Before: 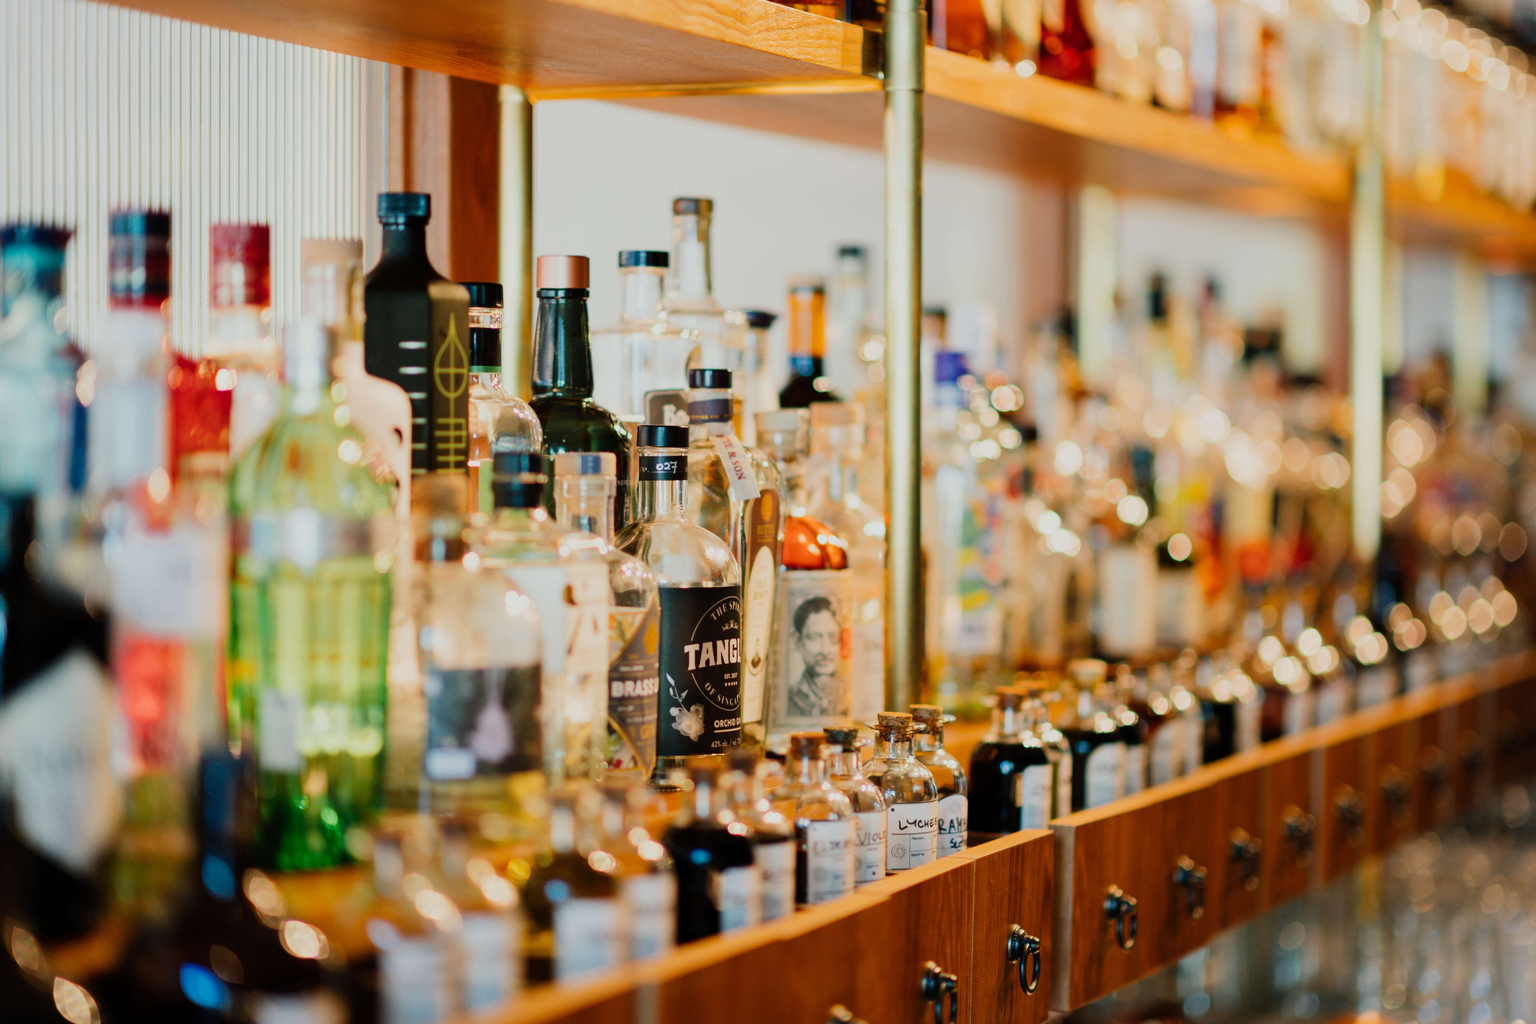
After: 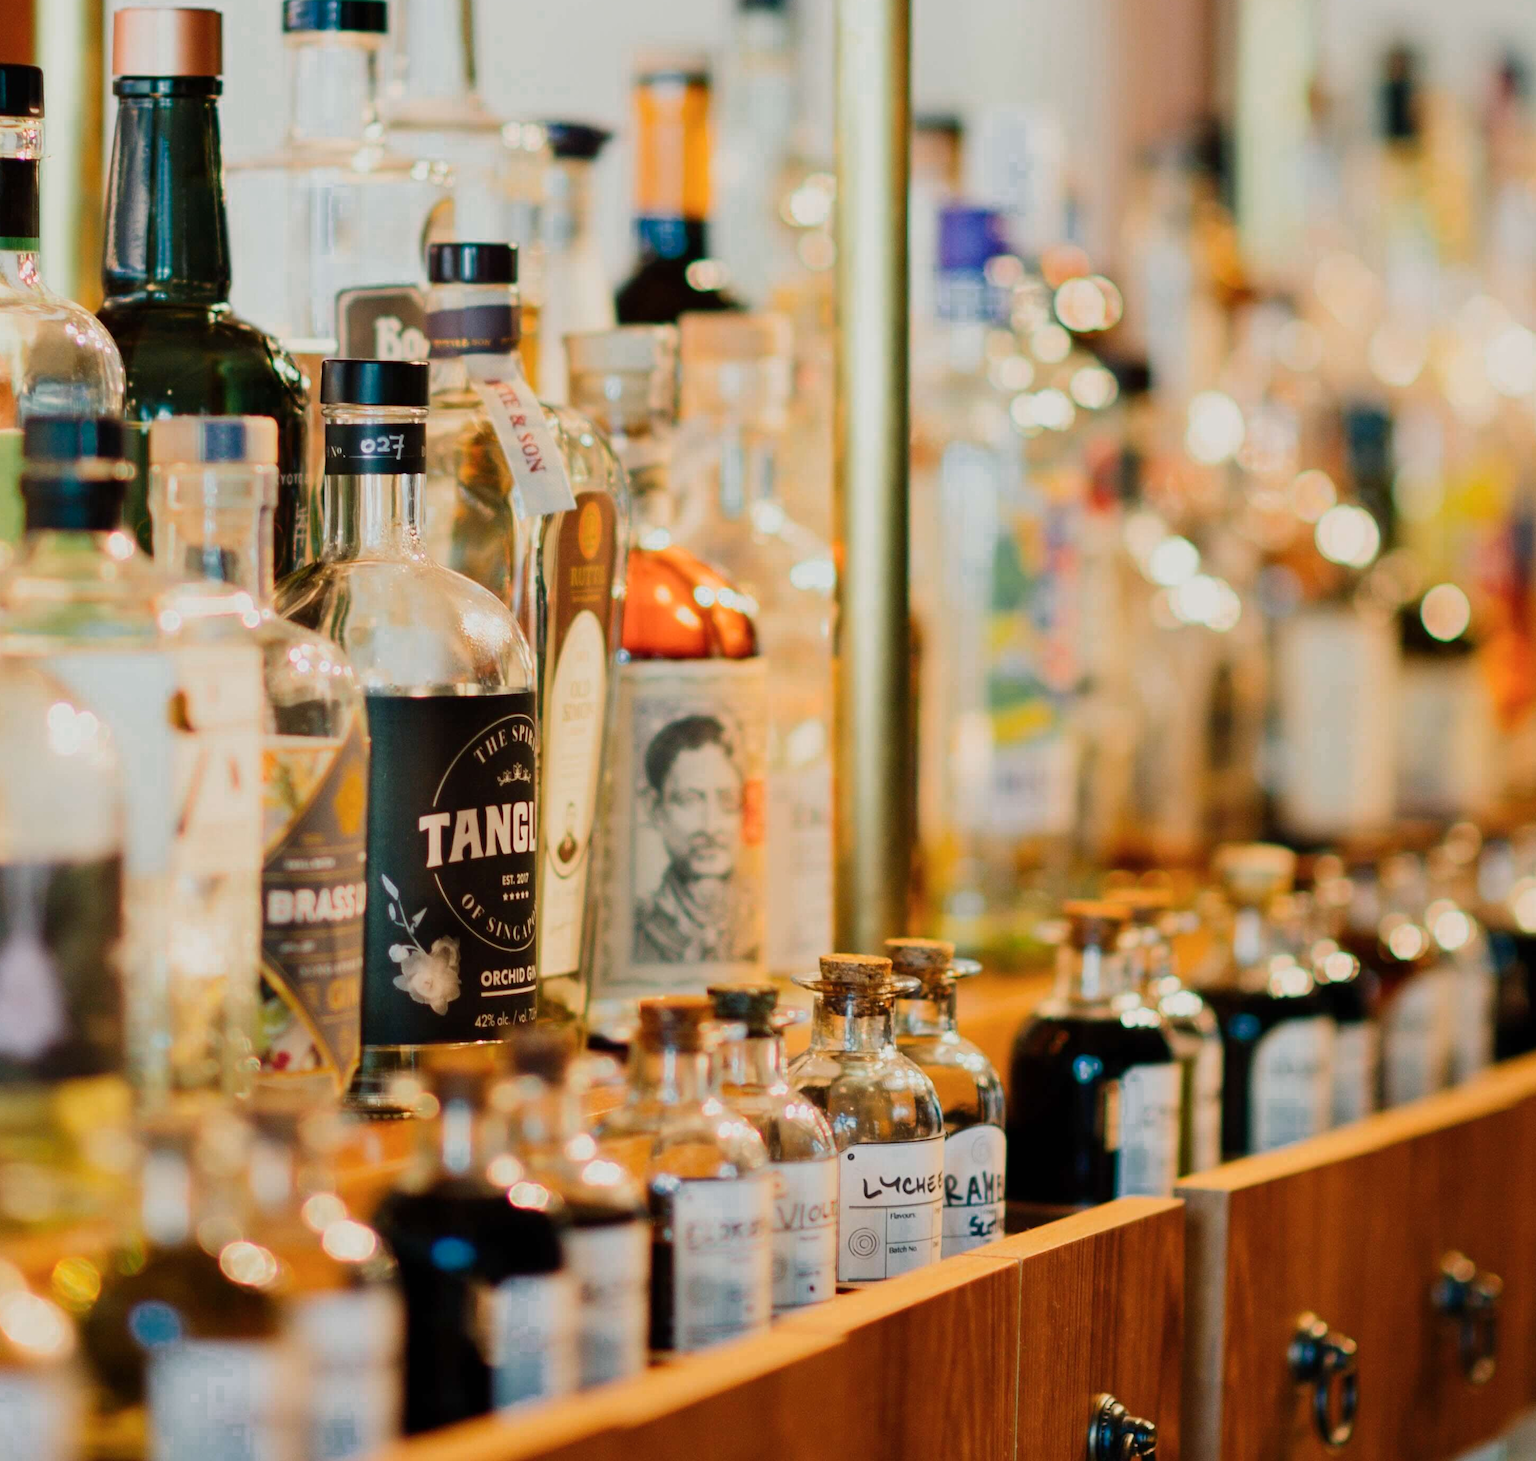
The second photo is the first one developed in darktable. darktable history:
crop: left 31.404%, top 24.597%, right 20.334%, bottom 6.531%
color zones: curves: ch0 [(0.25, 0.5) (0.636, 0.25) (0.75, 0.5)], mix 26.27%
